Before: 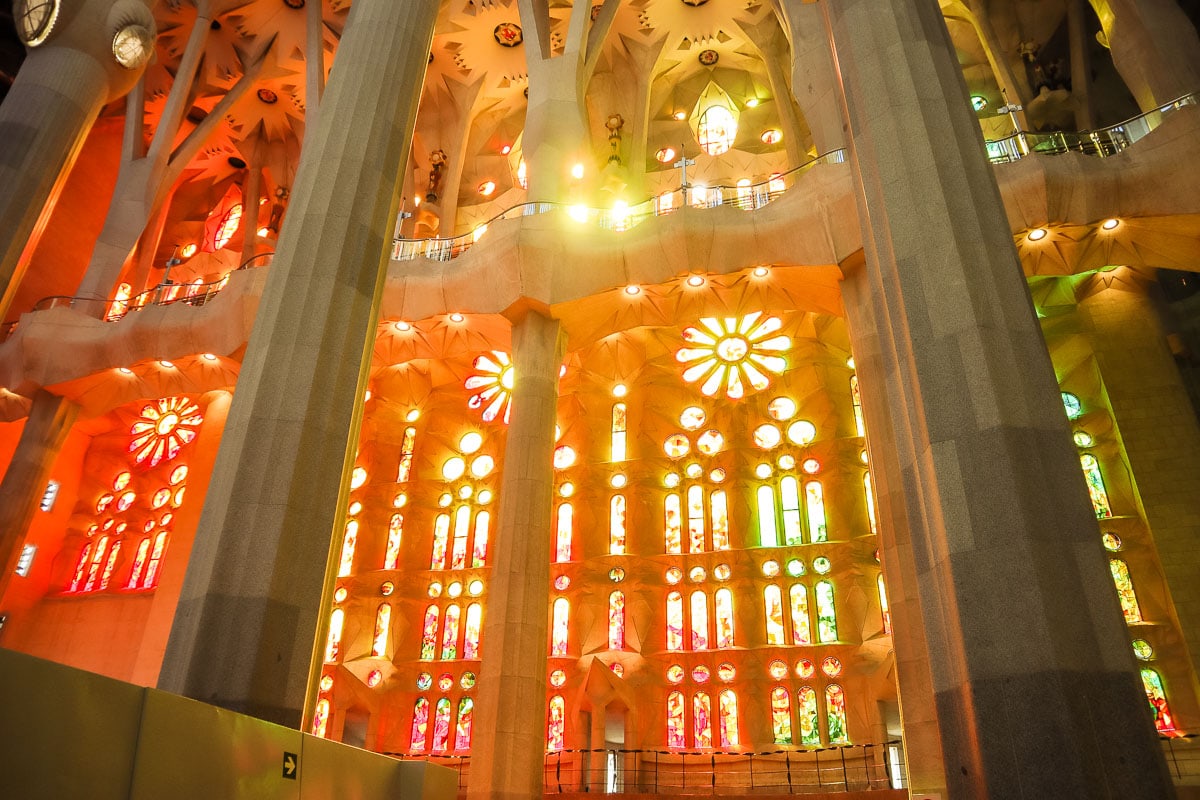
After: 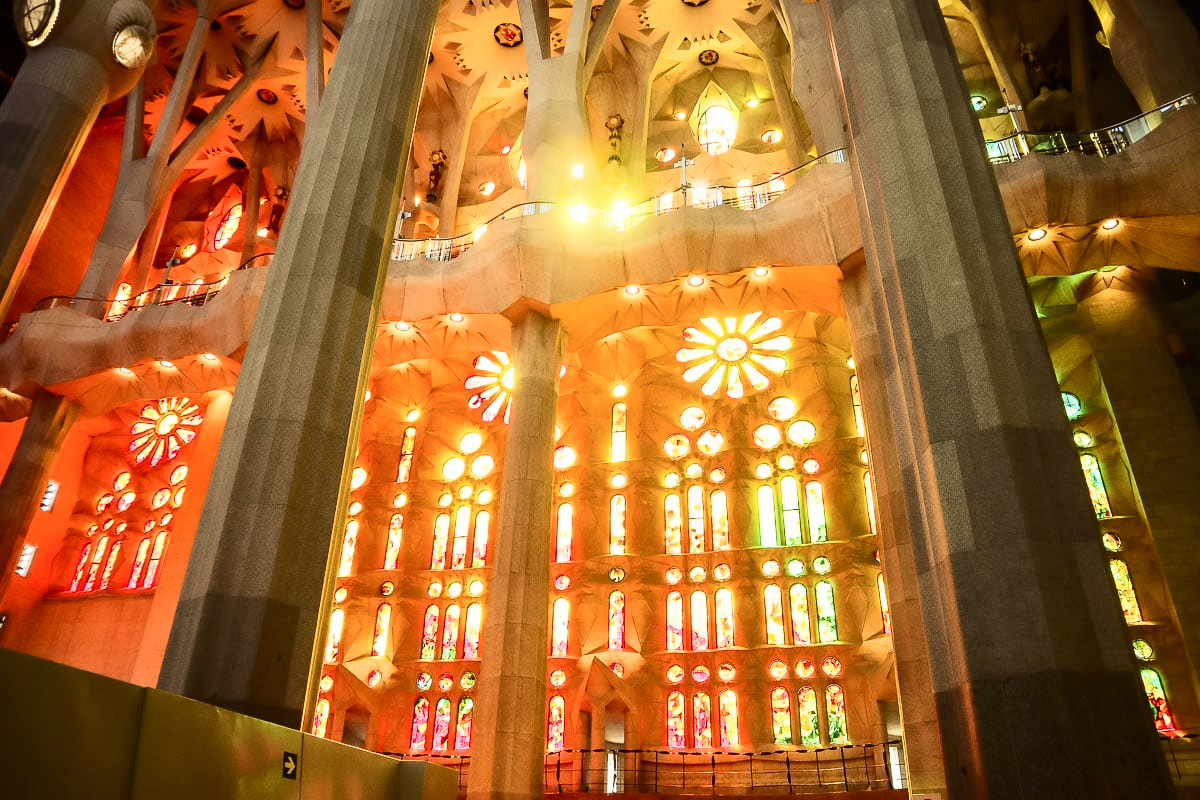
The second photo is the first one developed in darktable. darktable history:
contrast brightness saturation: contrast 0.296
